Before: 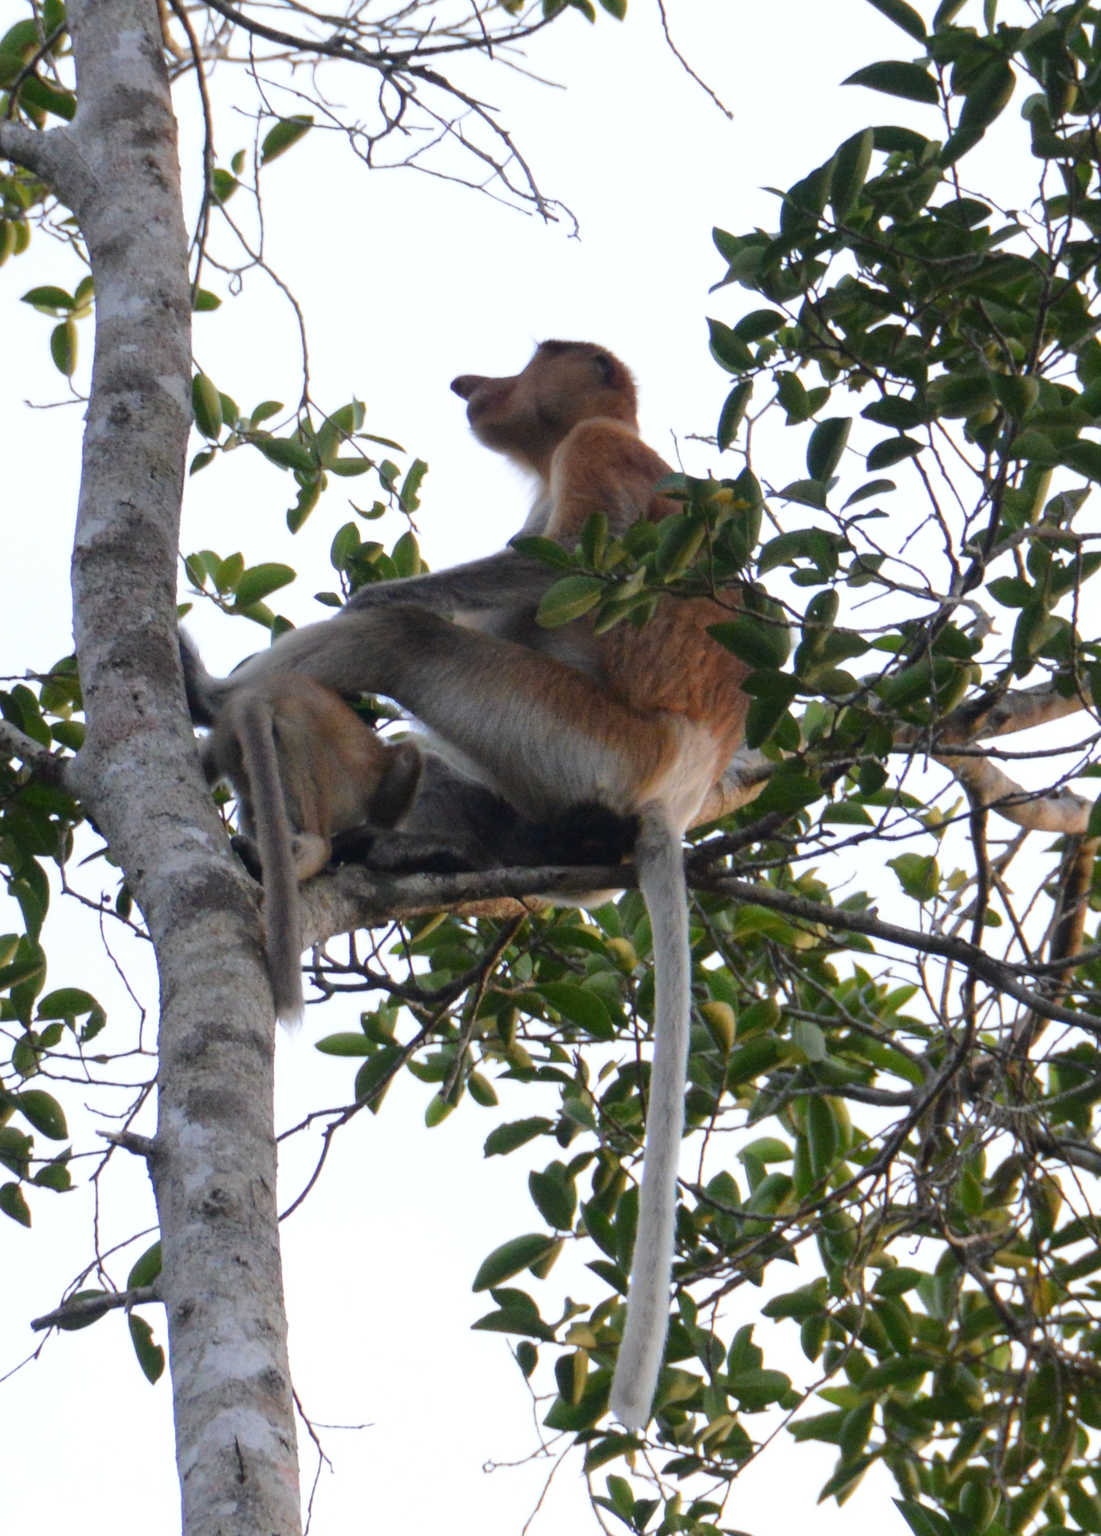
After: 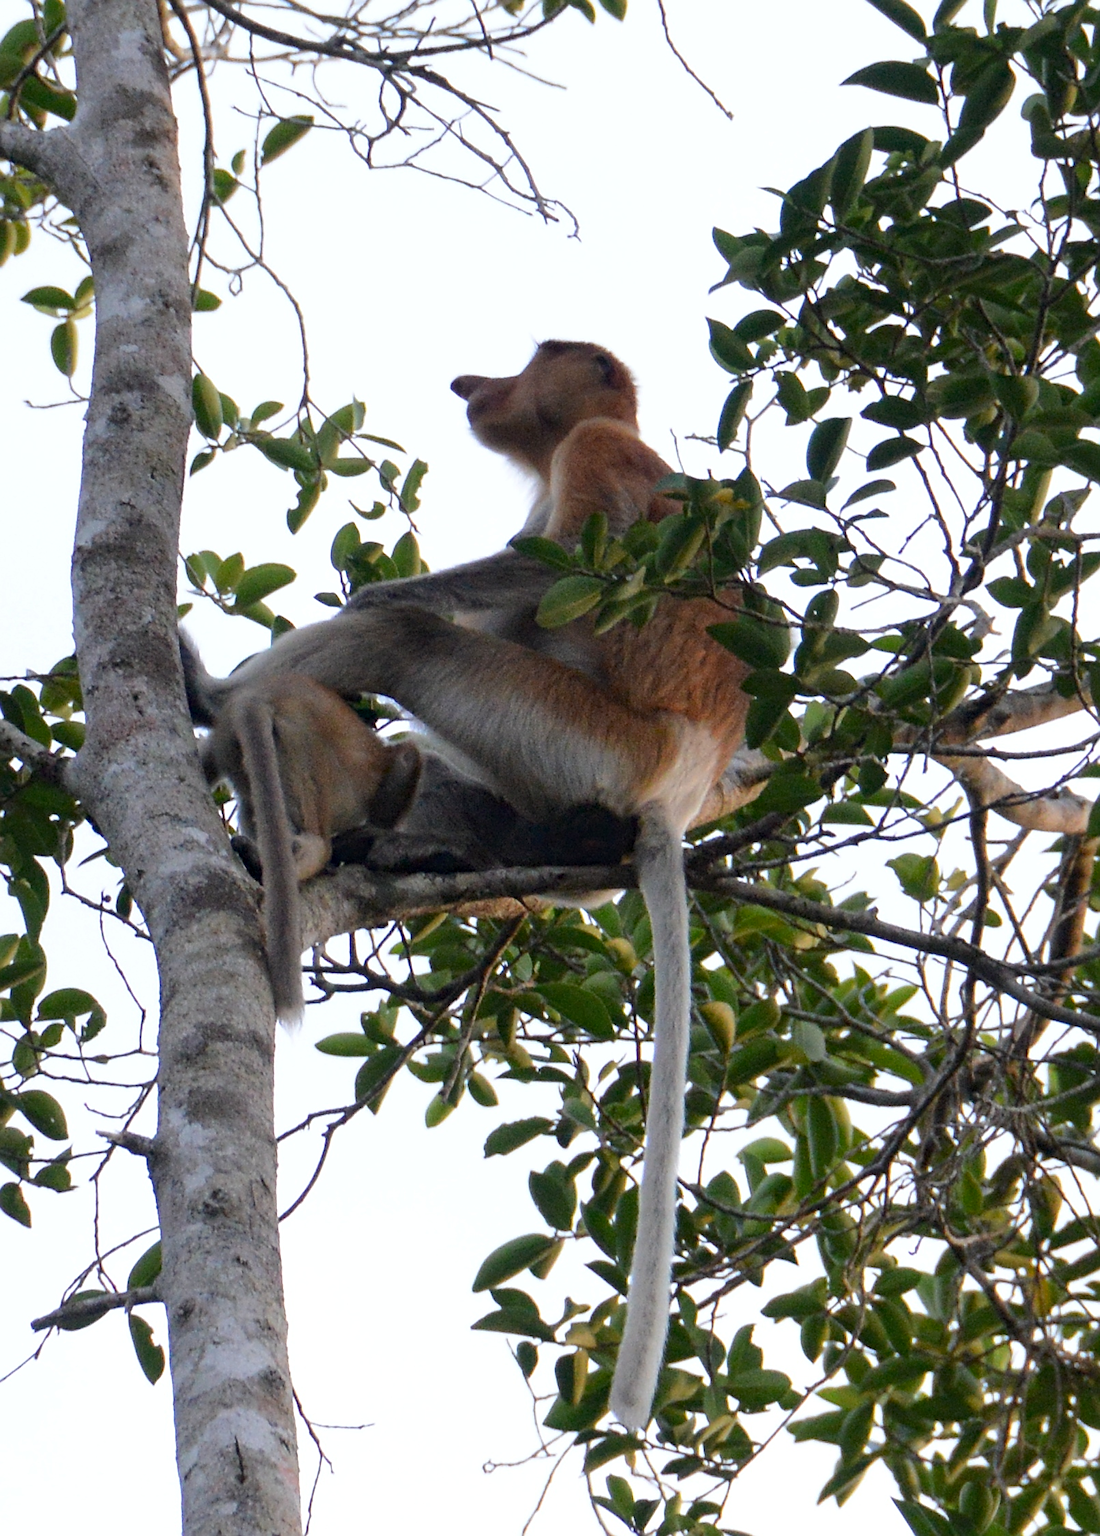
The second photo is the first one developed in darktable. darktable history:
sharpen: on, module defaults
haze removal: strength 0.4, distance 0.22, compatibility mode true, adaptive false
